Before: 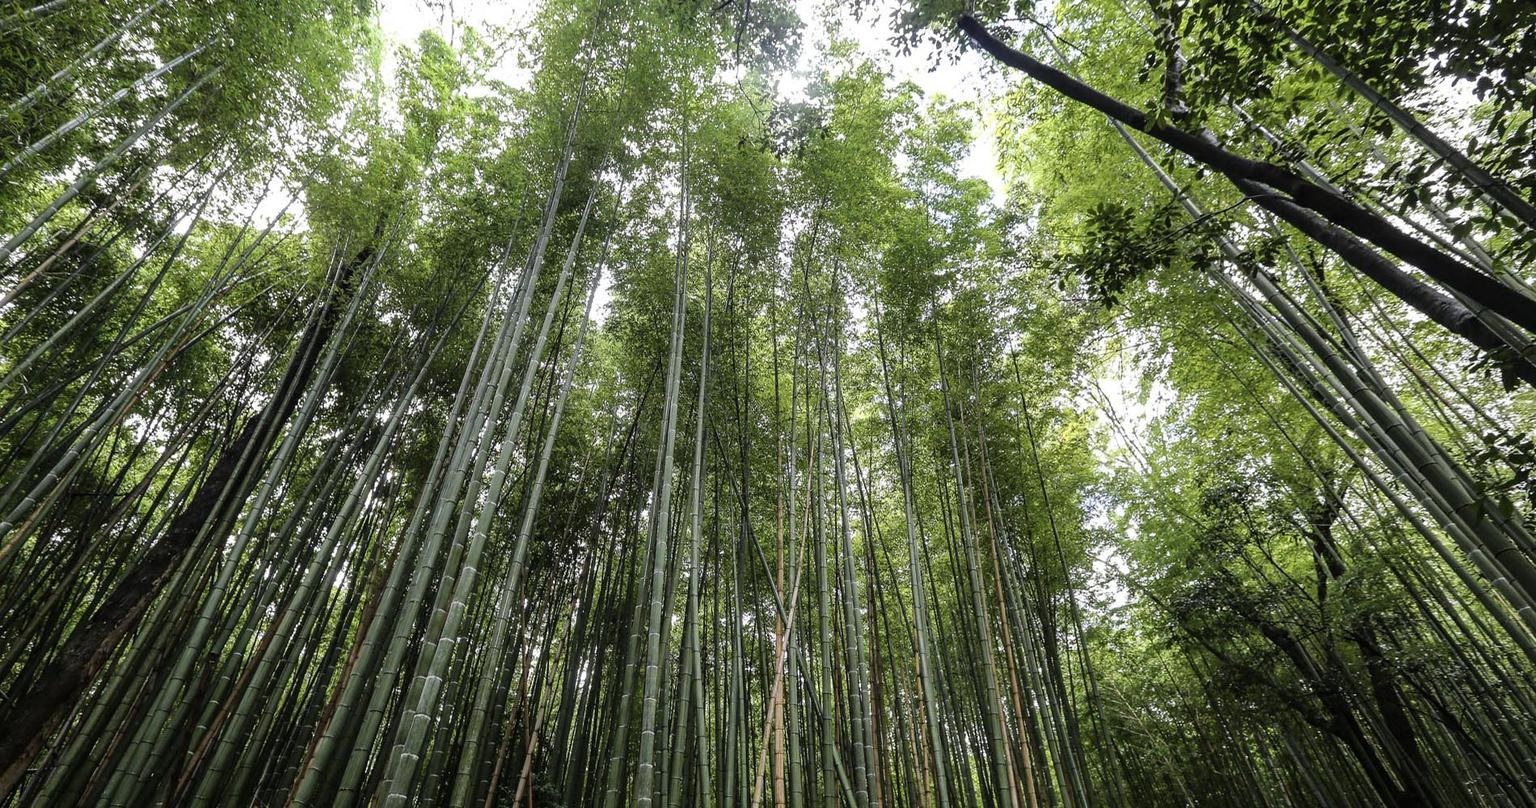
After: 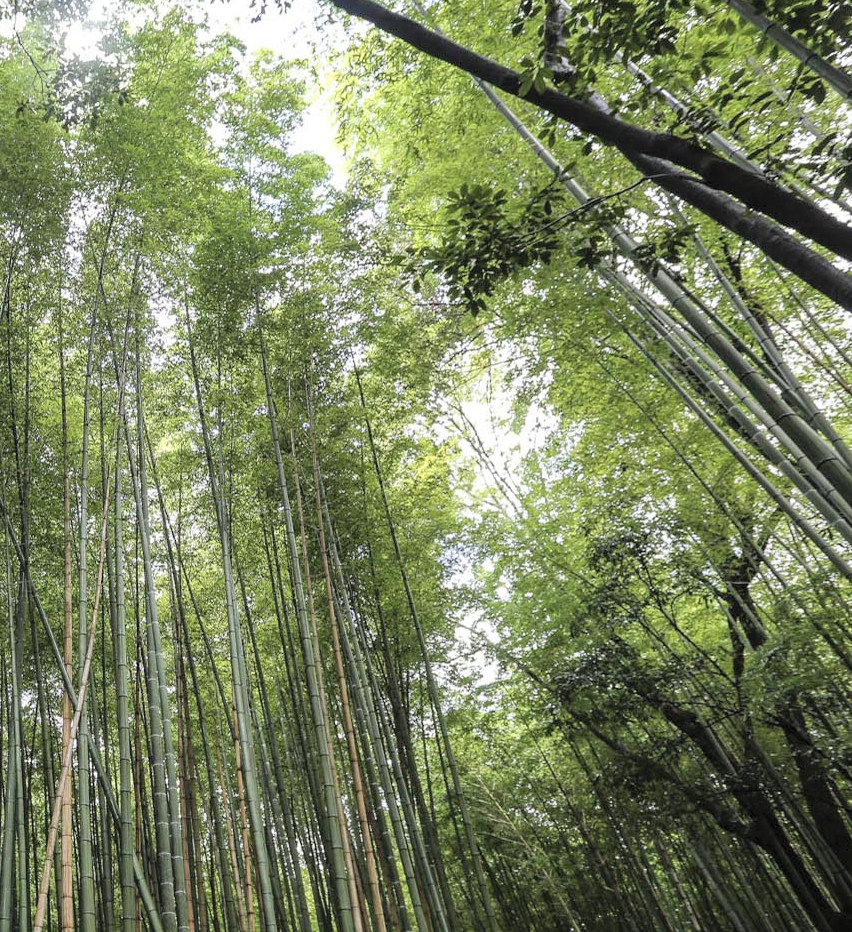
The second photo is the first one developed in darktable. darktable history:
crop: left 47.214%, top 6.761%, right 7.922%
contrast brightness saturation: brightness 0.152
